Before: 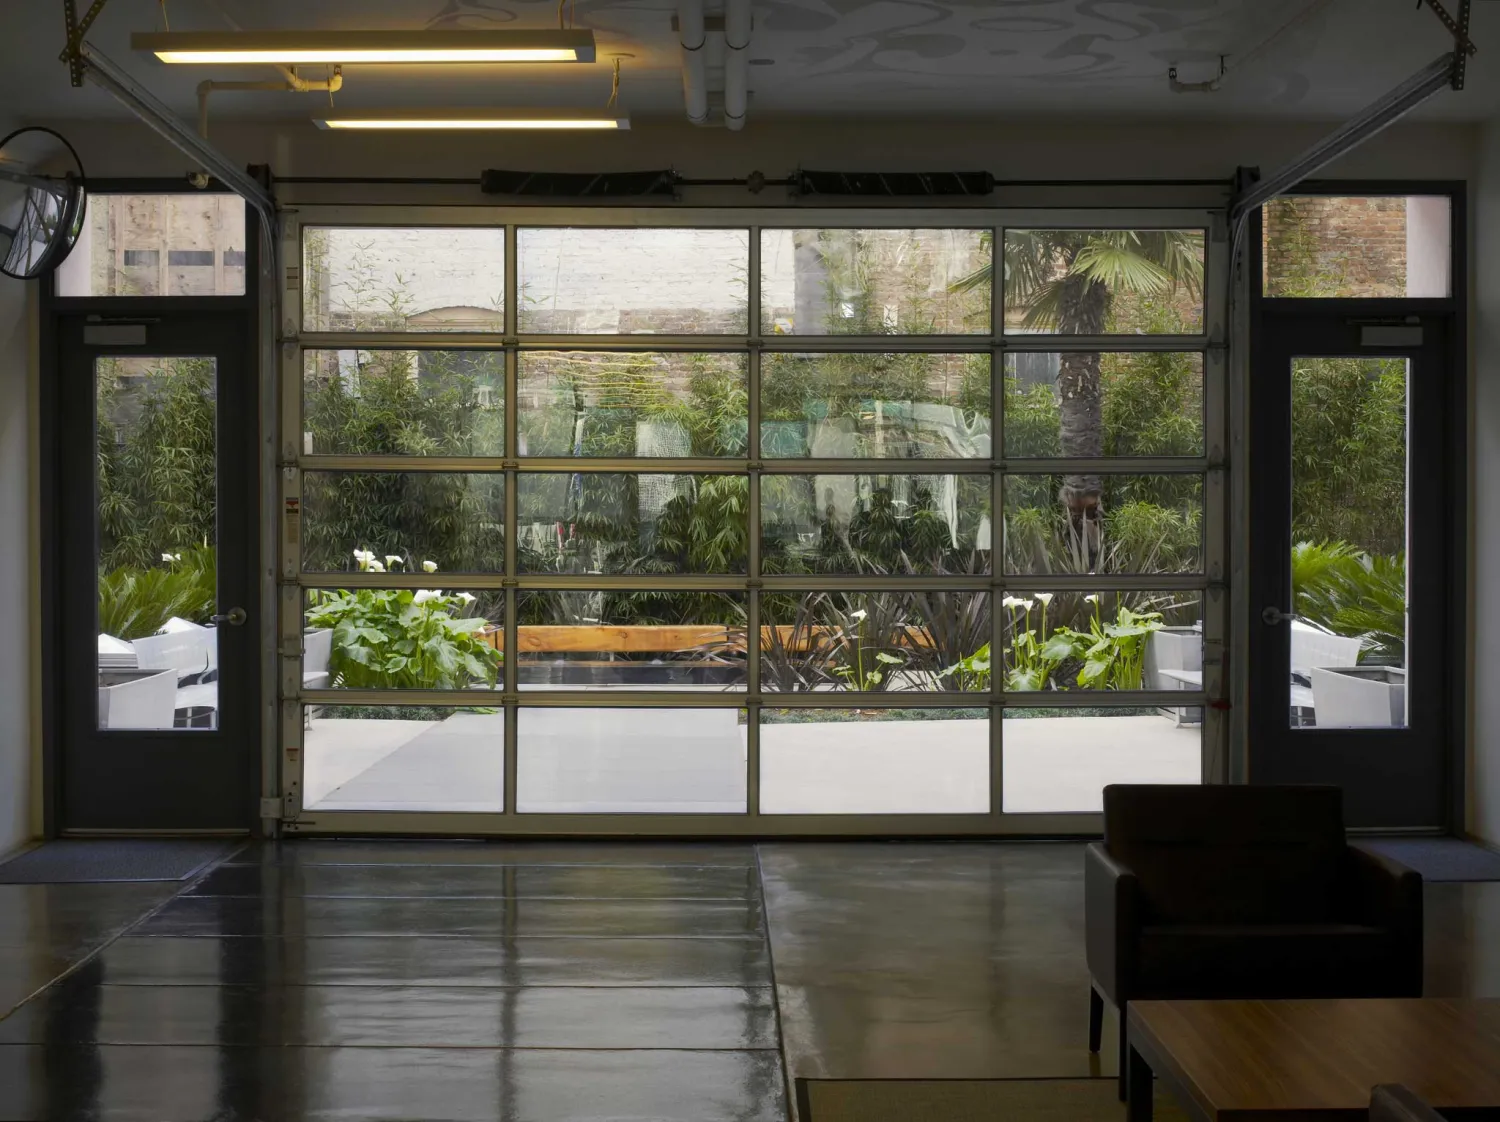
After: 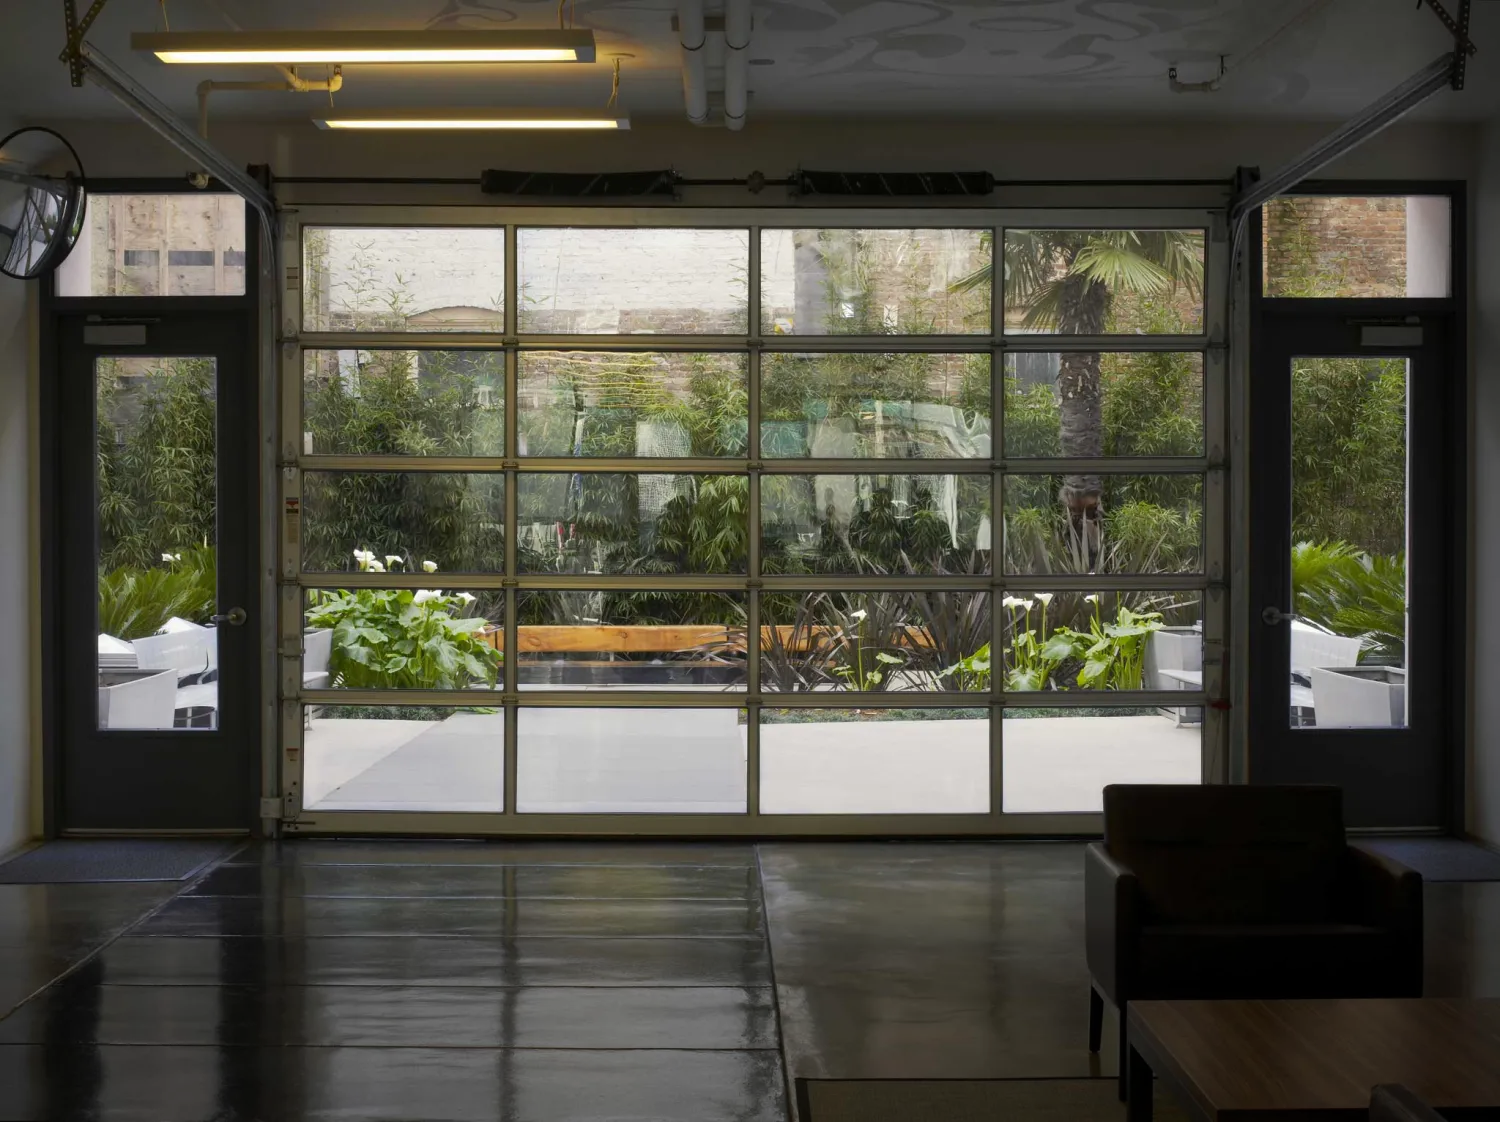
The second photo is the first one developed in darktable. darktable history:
vignetting: fall-off start 93.91%, fall-off radius 6.16%, brightness -0.404, saturation -0.292, center (-0.067, -0.315), automatic ratio true, width/height ratio 1.332, shape 0.045
